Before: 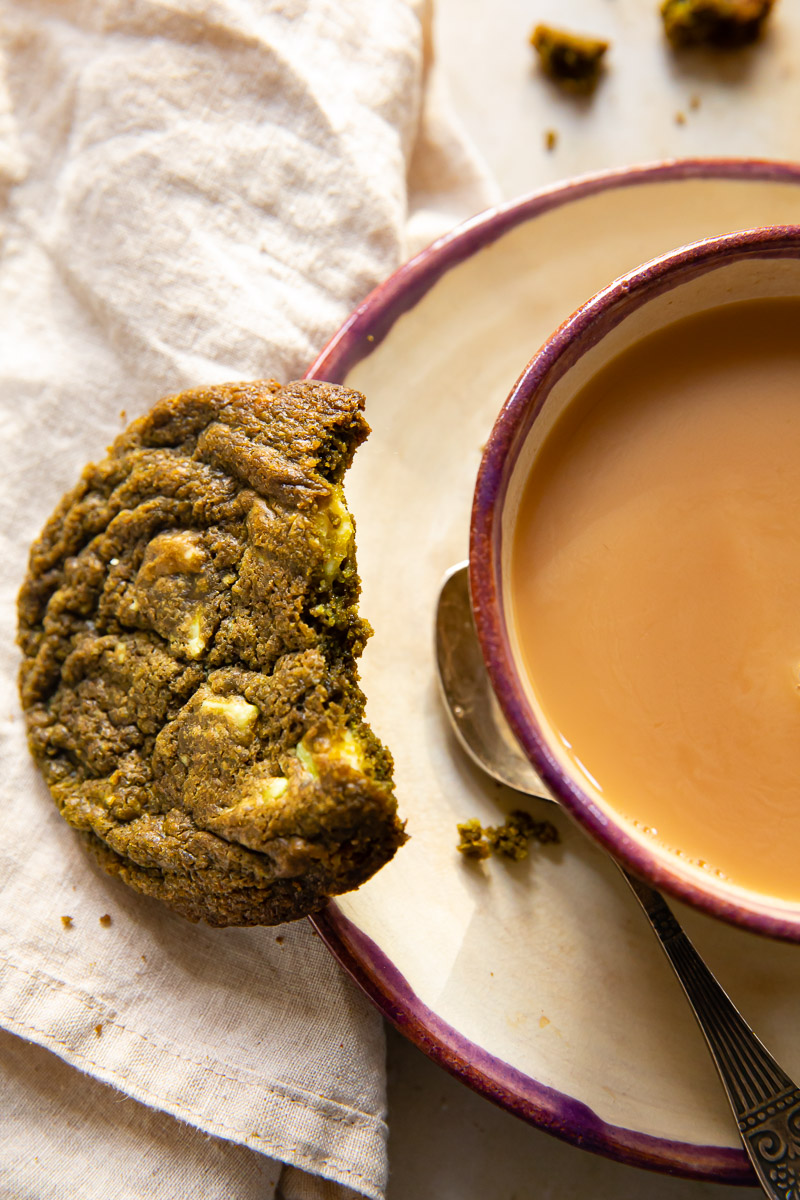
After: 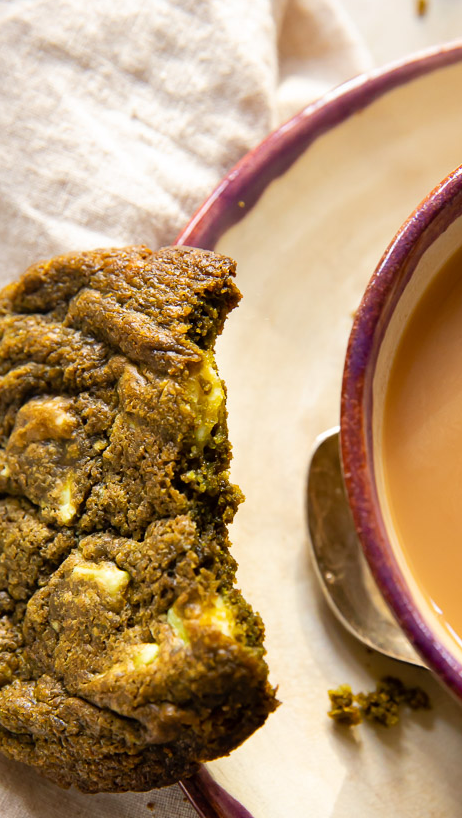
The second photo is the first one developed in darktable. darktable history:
crop: left 16.202%, top 11.208%, right 26.045%, bottom 20.557%
rotate and perspective: crop left 0, crop top 0
